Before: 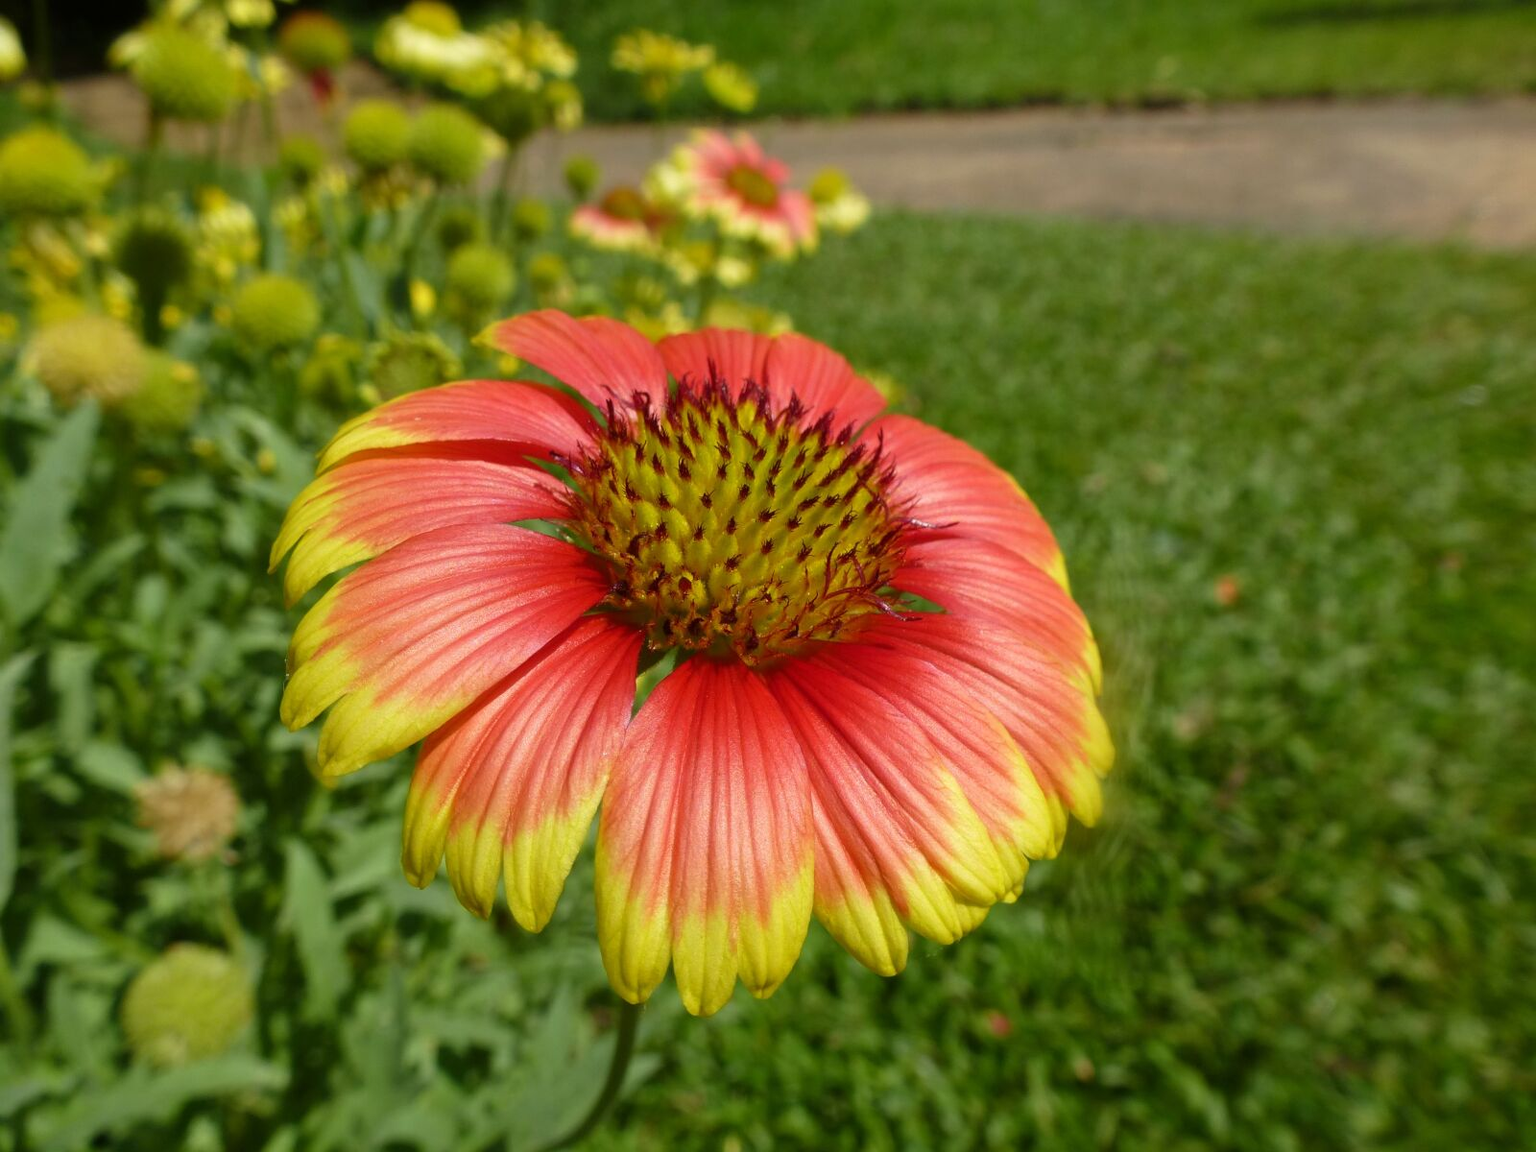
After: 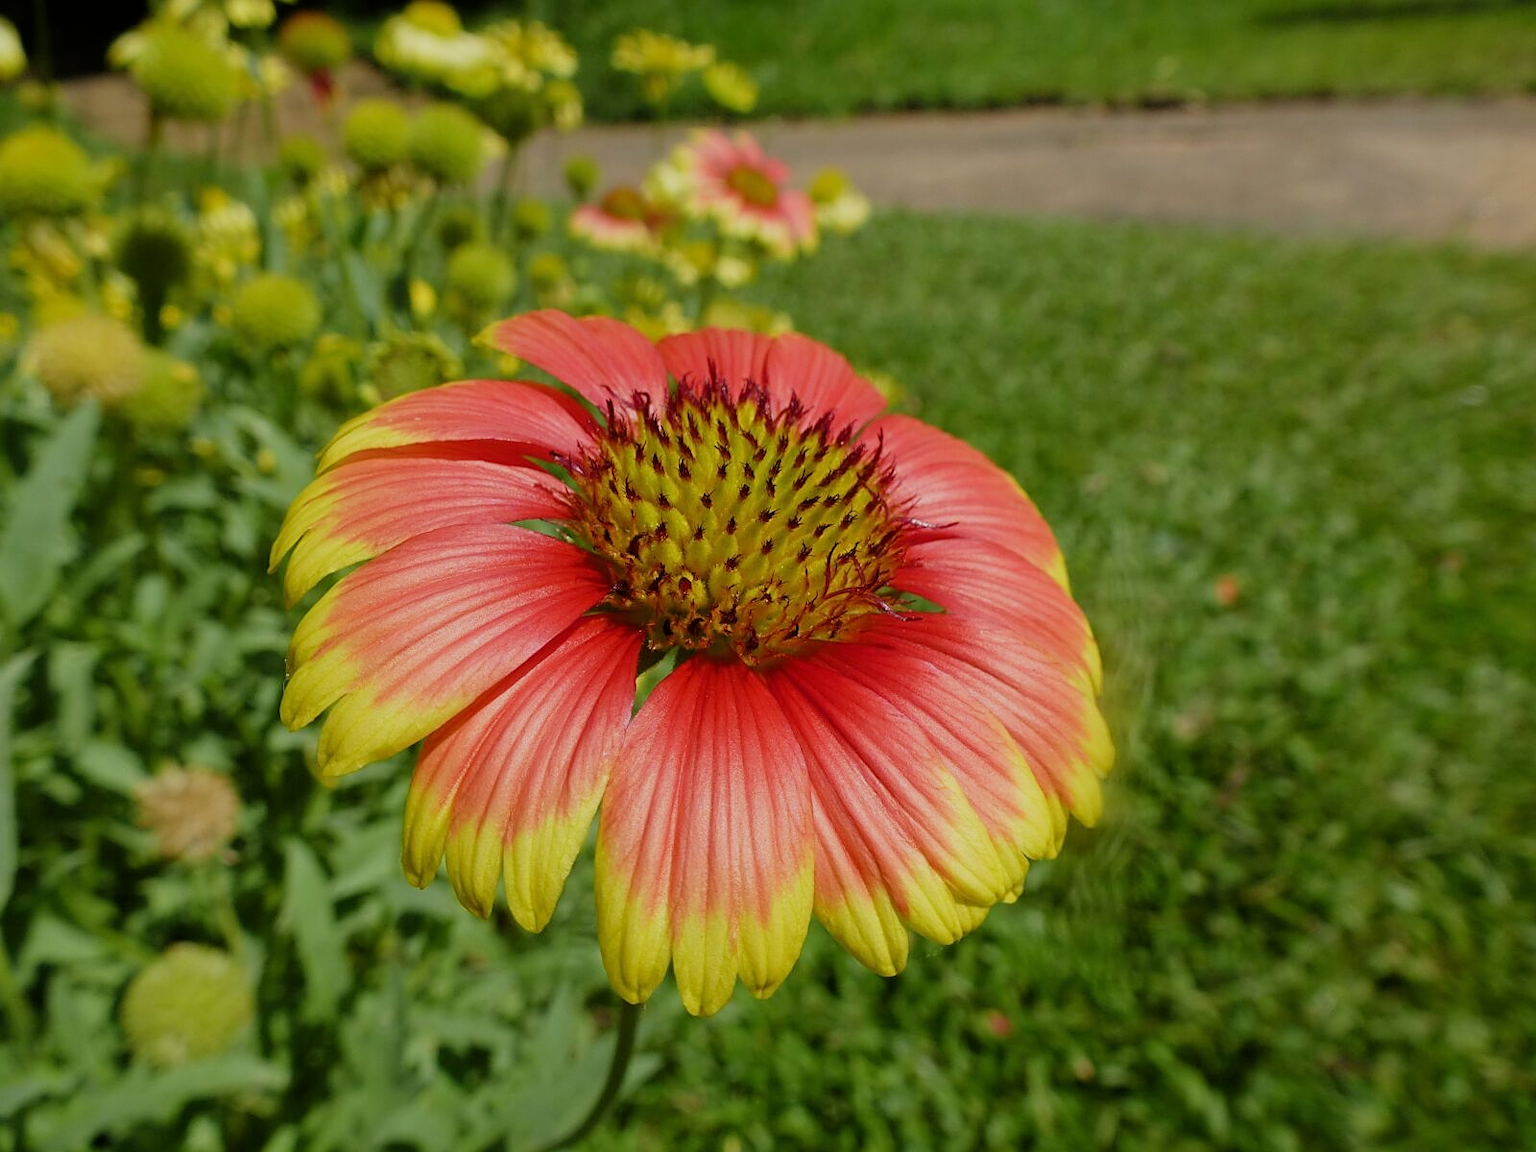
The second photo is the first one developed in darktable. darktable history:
sharpen: on, module defaults
filmic rgb: hardness 4.17, contrast 0.921
